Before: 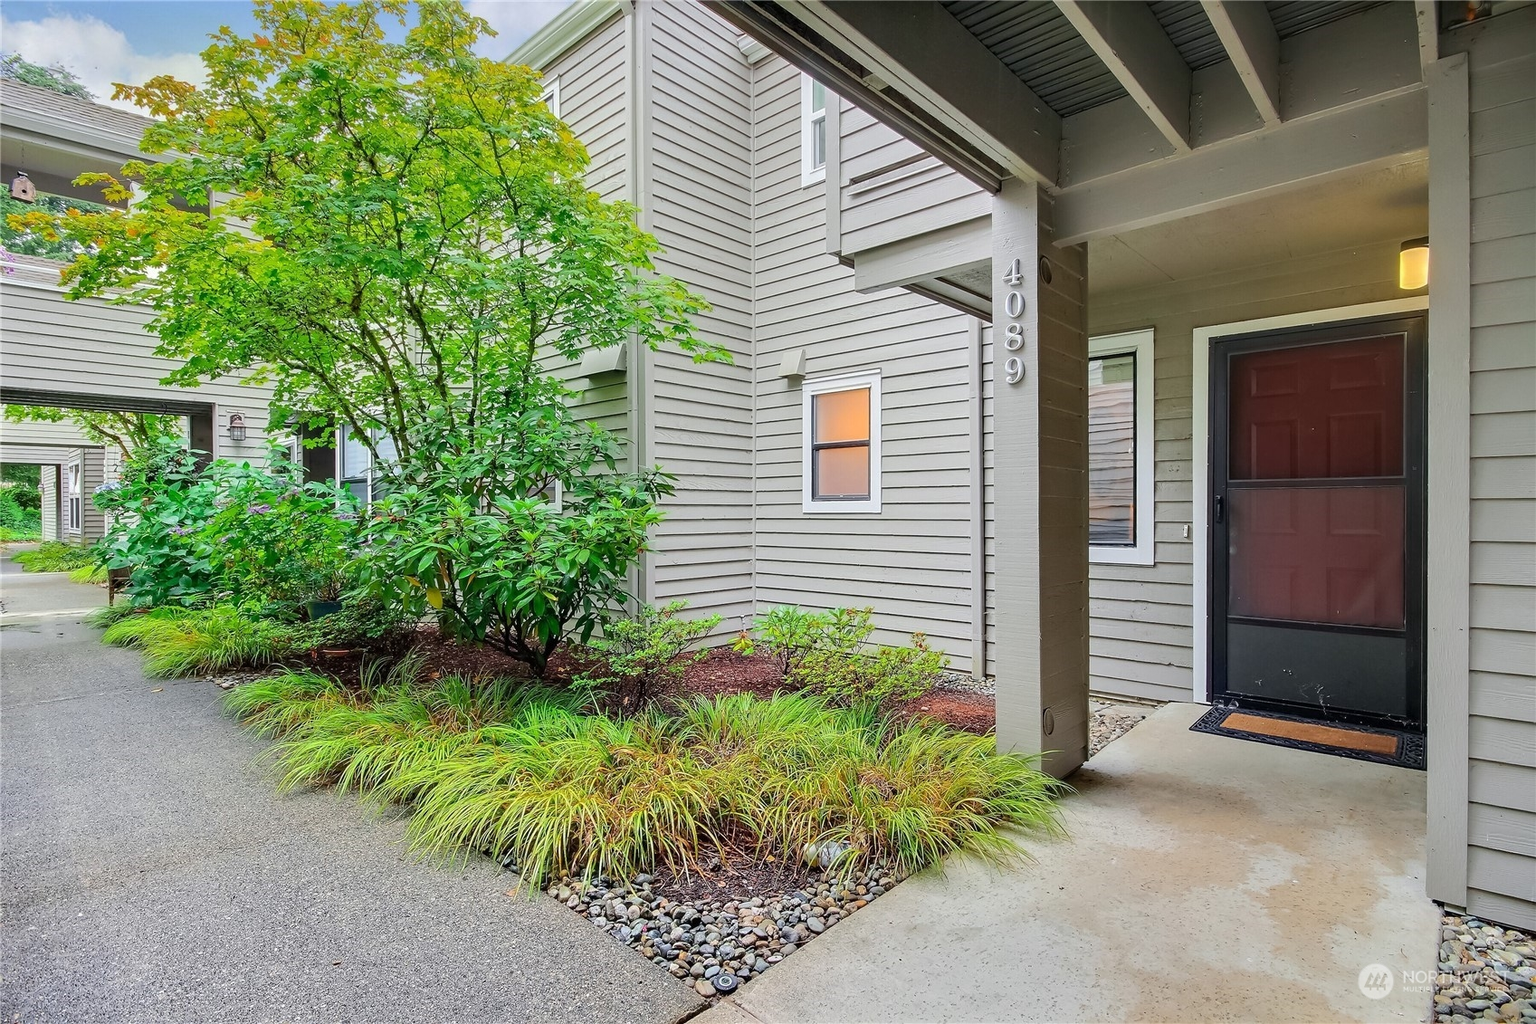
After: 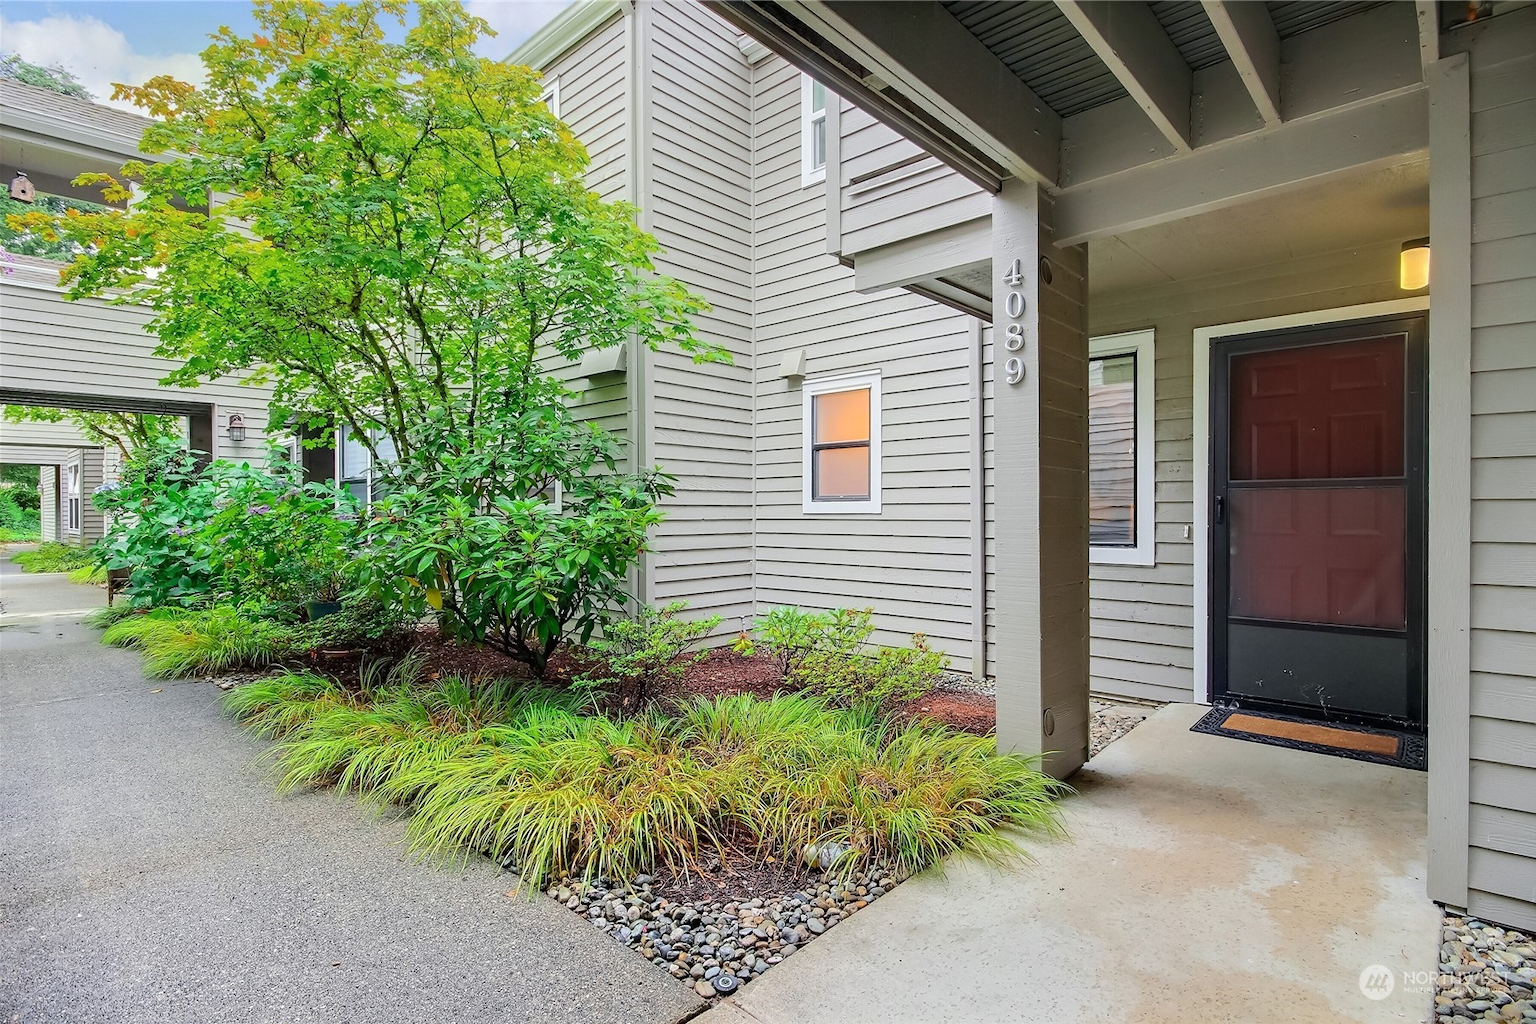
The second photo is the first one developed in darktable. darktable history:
crop: left 0.105%
shadows and highlights: shadows -25.02, highlights 48.59, soften with gaussian
